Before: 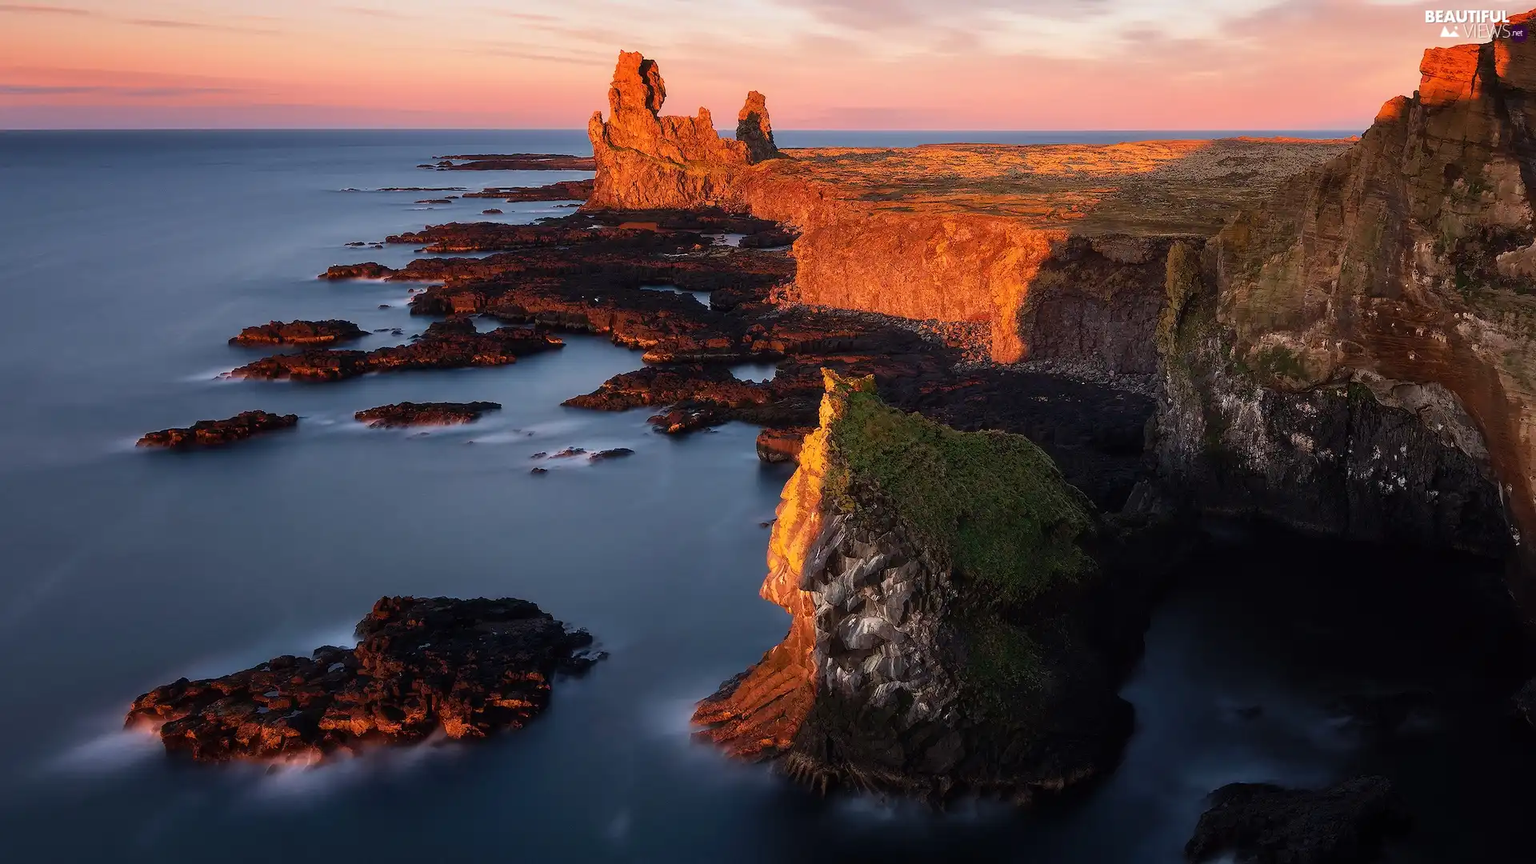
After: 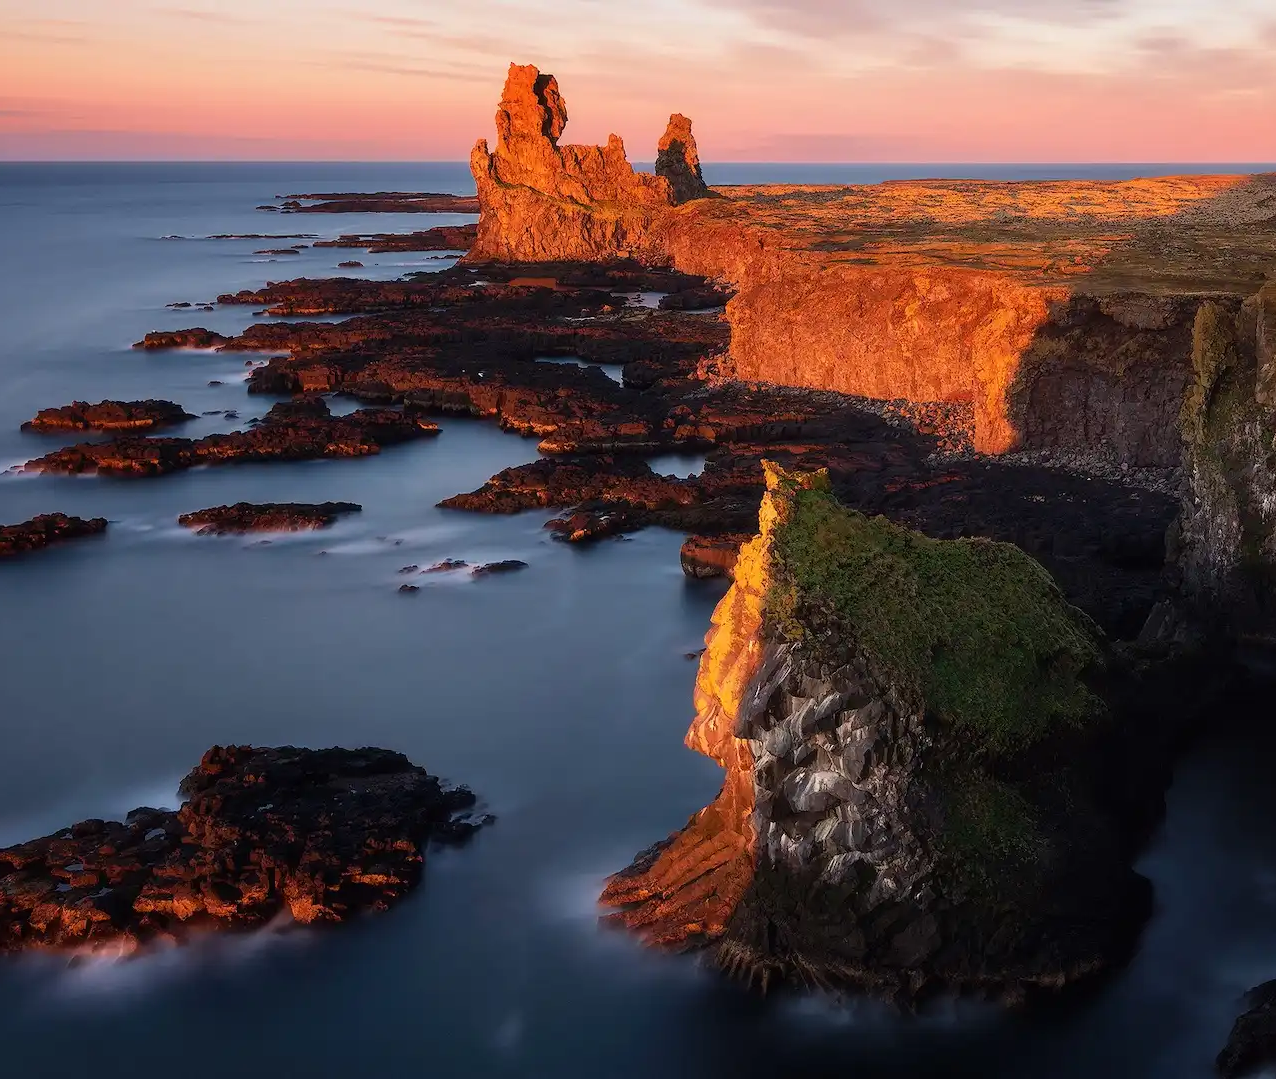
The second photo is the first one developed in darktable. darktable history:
crop and rotate: left 13.838%, right 19.665%
